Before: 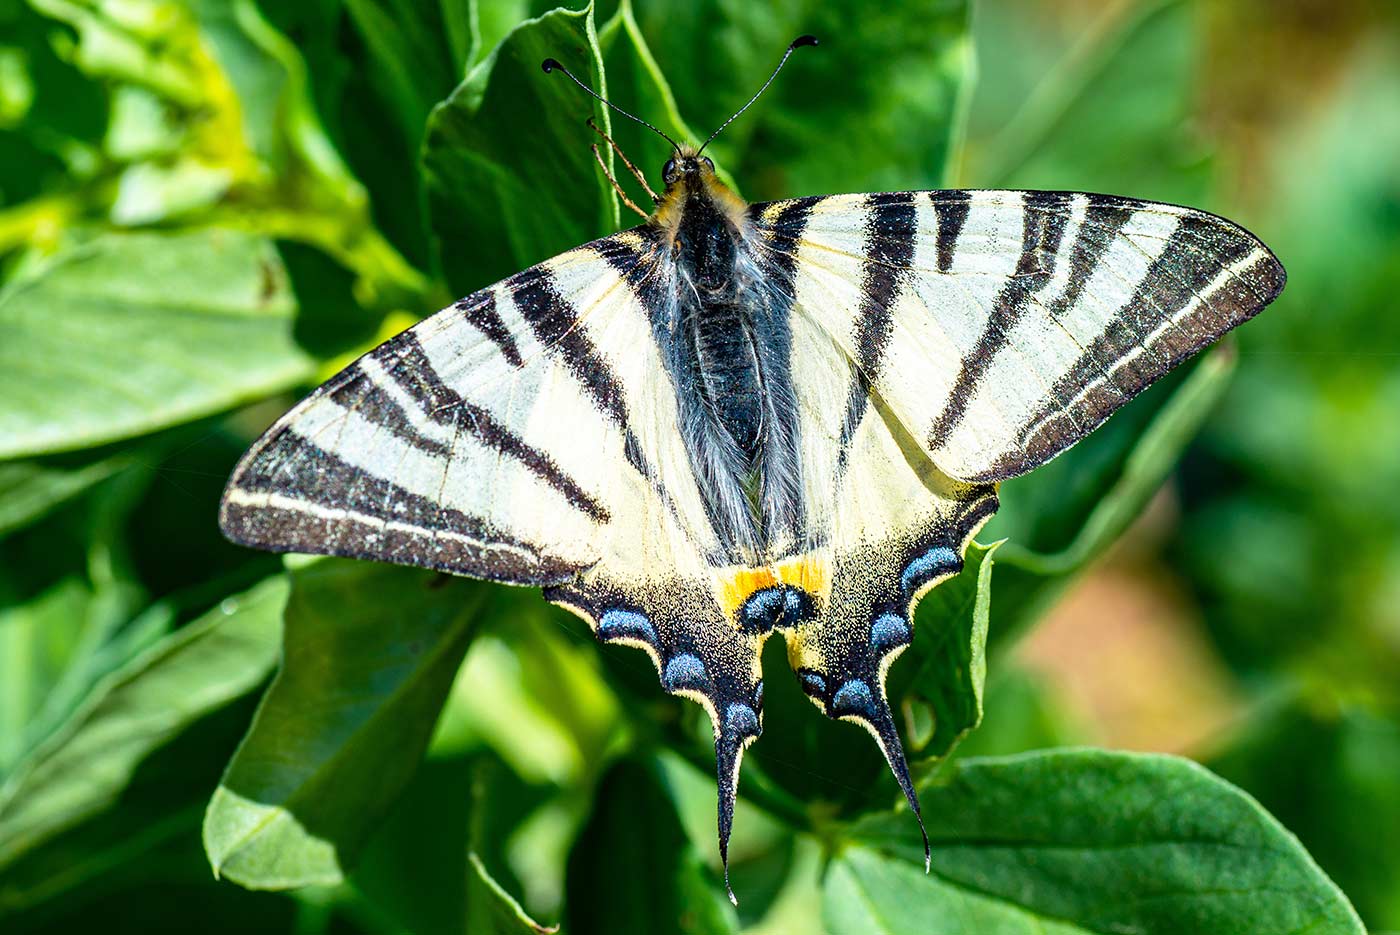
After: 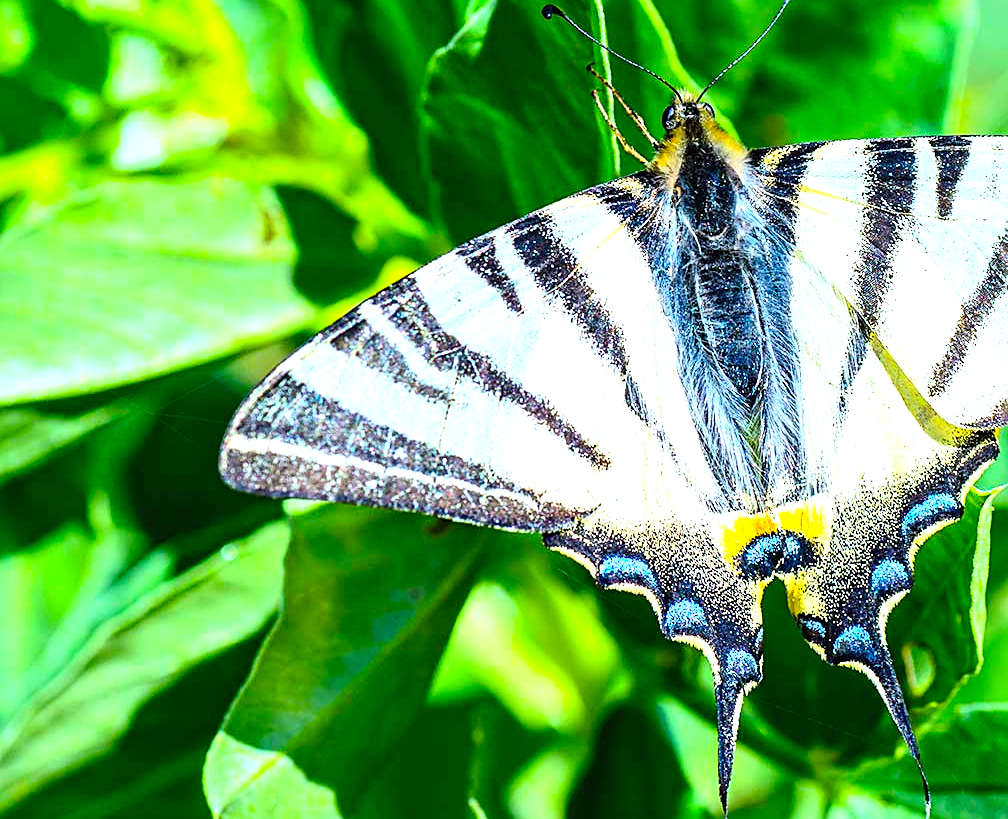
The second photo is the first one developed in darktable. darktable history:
crop: top 5.803%, right 27.864%, bottom 5.804%
color balance: output saturation 110%
contrast brightness saturation: contrast 0.2, brightness 0.16, saturation 0.22
color correction: highlights a* -2.68, highlights b* 2.57
exposure: black level correction 0, exposure 0.7 EV, compensate exposure bias true, compensate highlight preservation false
sharpen: on, module defaults
white balance: red 0.967, blue 1.119, emerald 0.756
